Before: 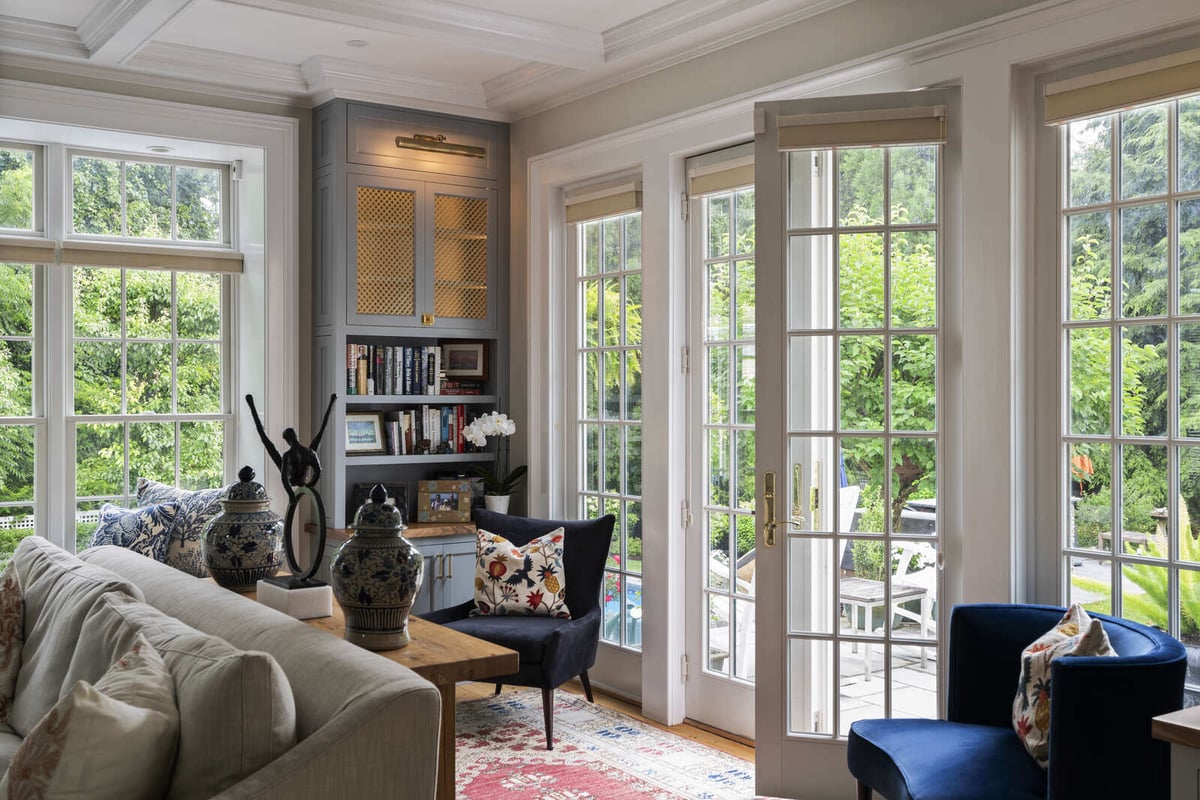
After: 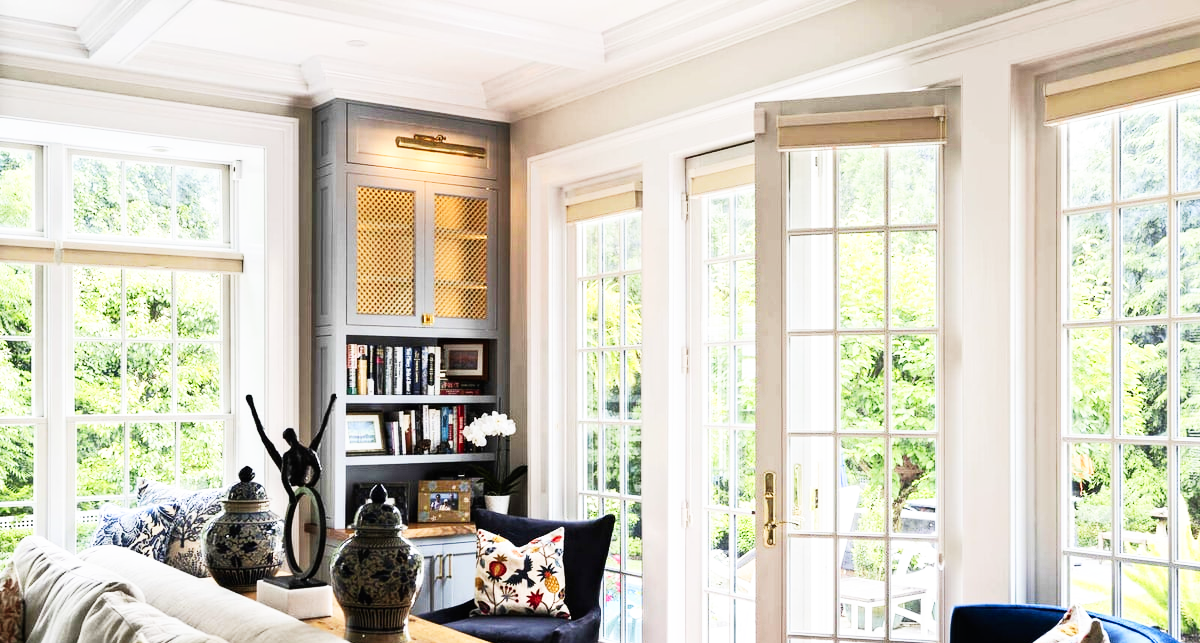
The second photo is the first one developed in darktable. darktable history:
crop: bottom 19.624%
base curve: curves: ch0 [(0, 0) (0.007, 0.004) (0.027, 0.03) (0.046, 0.07) (0.207, 0.54) (0.442, 0.872) (0.673, 0.972) (1, 1)], preserve colors none
shadows and highlights: shadows 0.532, highlights 40.09
